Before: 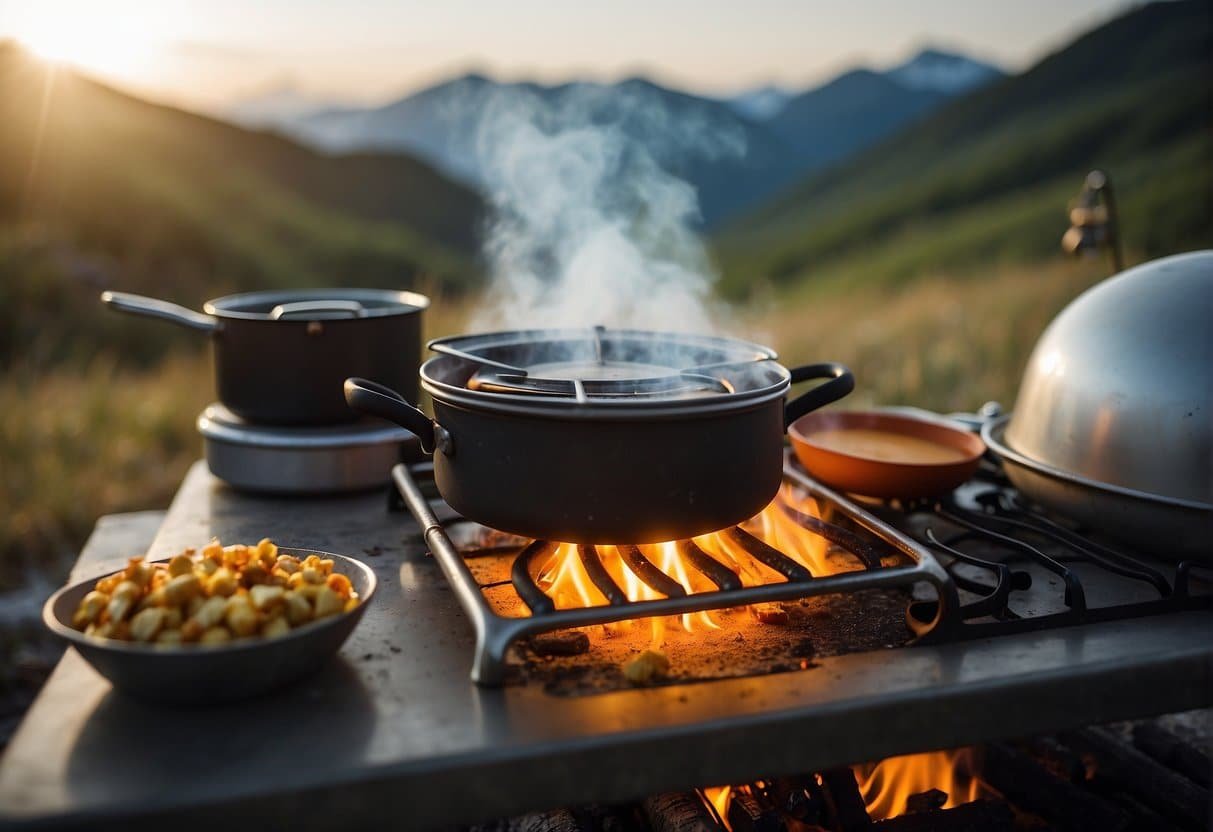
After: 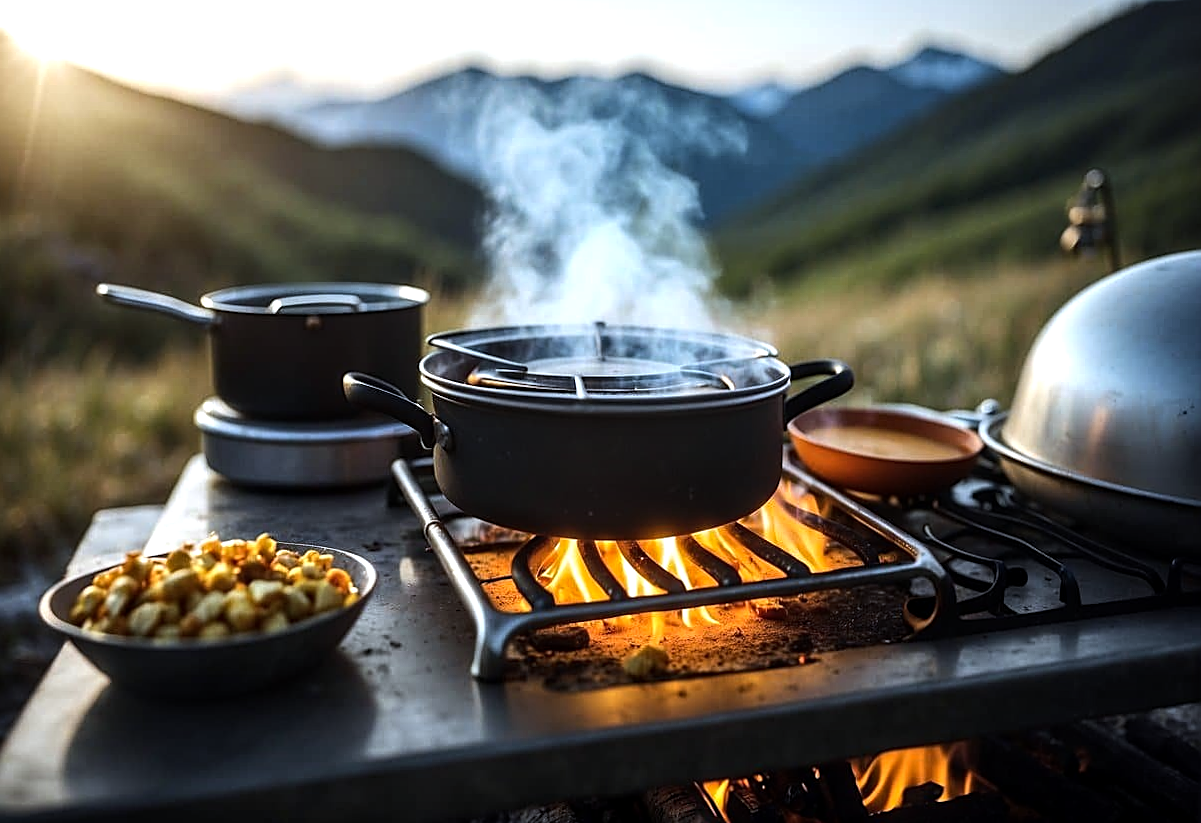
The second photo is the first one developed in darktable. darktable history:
rotate and perspective: rotation 0.174°, lens shift (vertical) 0.013, lens shift (horizontal) 0.019, shear 0.001, automatic cropping original format, crop left 0.007, crop right 0.991, crop top 0.016, crop bottom 0.997
tone equalizer: -8 EV -0.75 EV, -7 EV -0.7 EV, -6 EV -0.6 EV, -5 EV -0.4 EV, -3 EV 0.4 EV, -2 EV 0.6 EV, -1 EV 0.7 EV, +0 EV 0.75 EV, edges refinement/feathering 500, mask exposure compensation -1.57 EV, preserve details no
sharpen: on, module defaults
local contrast: on, module defaults
white balance: red 0.924, blue 1.095
